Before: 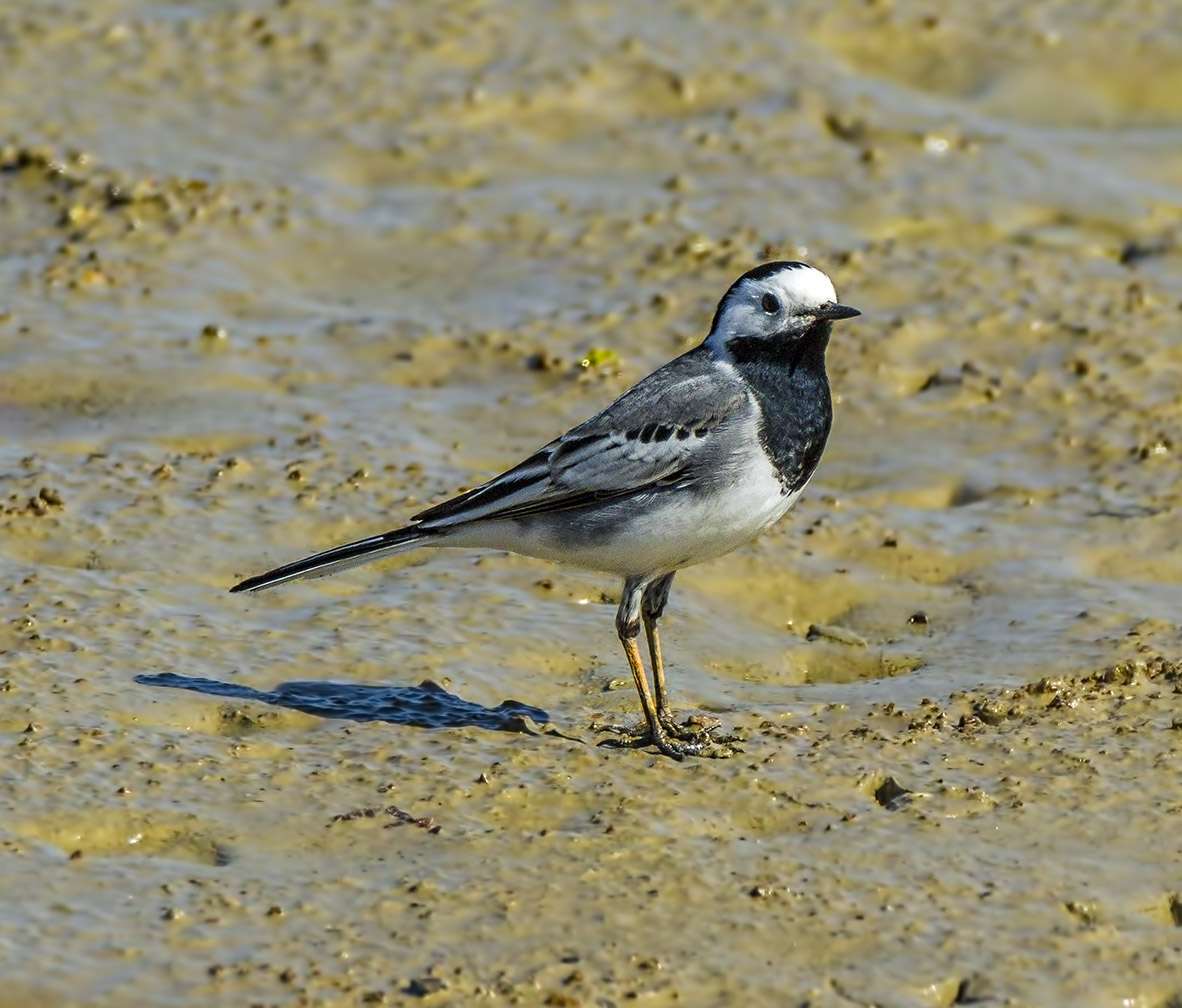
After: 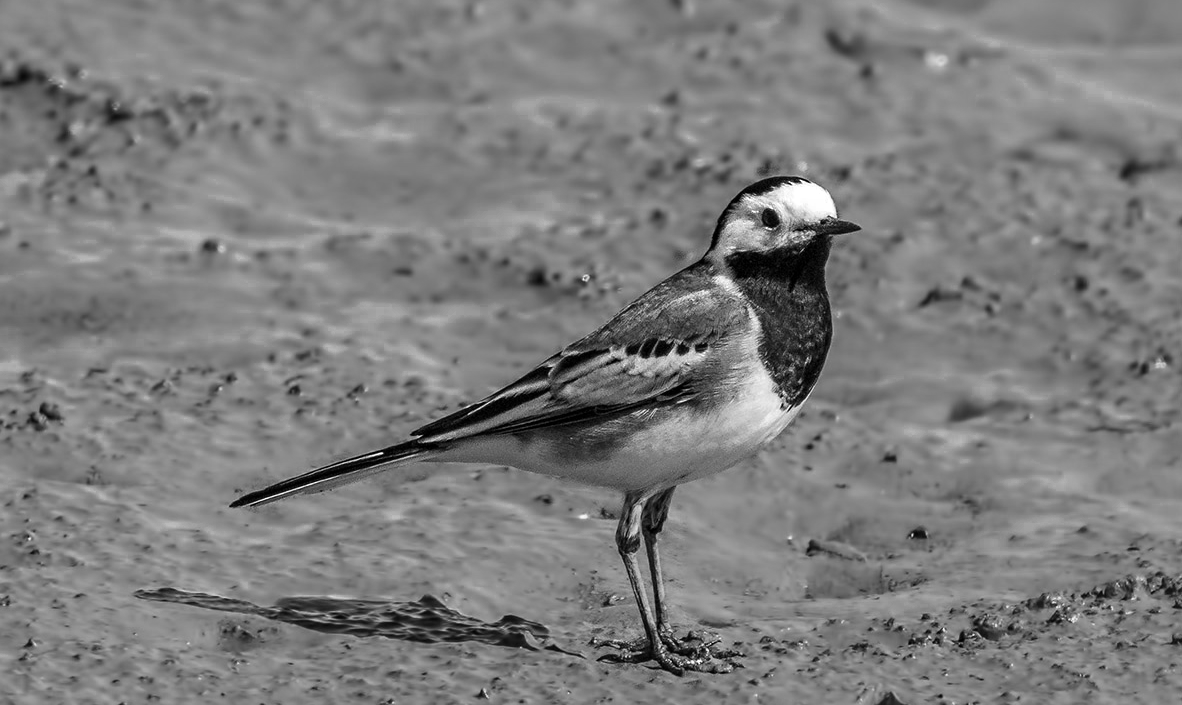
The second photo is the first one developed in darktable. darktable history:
crop and rotate: top 8.495%, bottom 21.546%
color balance rgb: power › luminance -7.609%, power › chroma 1.098%, power › hue 216.39°, linear chroma grading › highlights 99.442%, linear chroma grading › global chroma 23.528%, perceptual saturation grading › global saturation 15.891%, global vibrance 7.846%
color zones: curves: ch0 [(0, 0.613) (0.01, 0.613) (0.245, 0.448) (0.498, 0.529) (0.642, 0.665) (0.879, 0.777) (0.99, 0.613)]; ch1 [(0, 0) (0.143, 0) (0.286, 0) (0.429, 0) (0.571, 0) (0.714, 0) (0.857, 0)]
